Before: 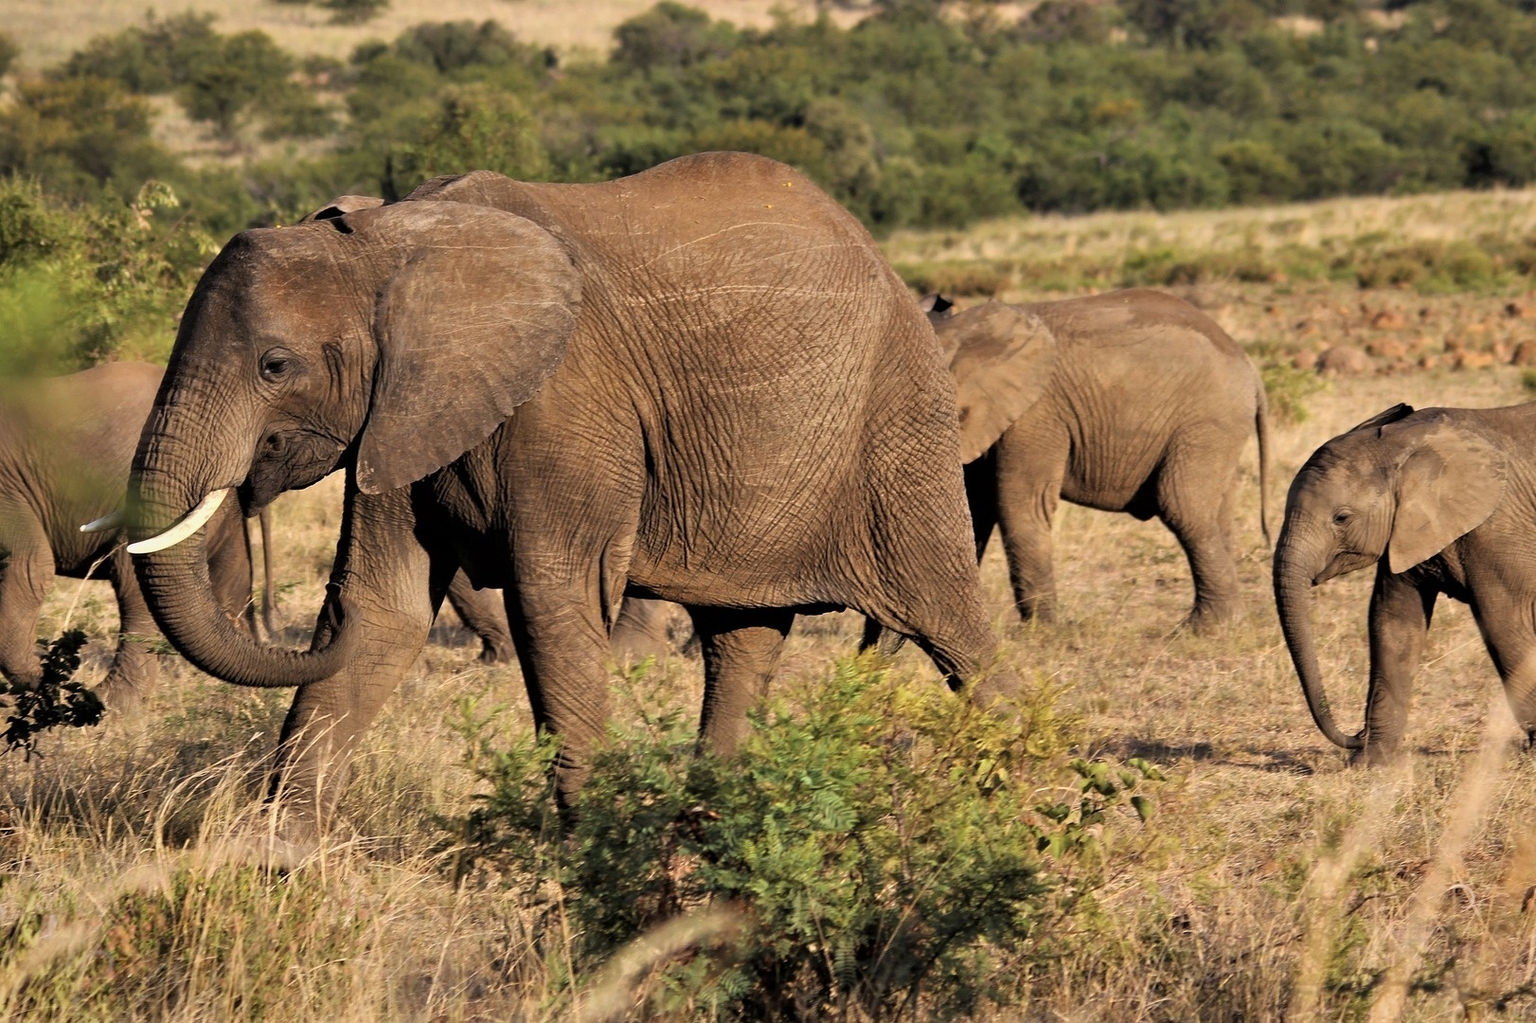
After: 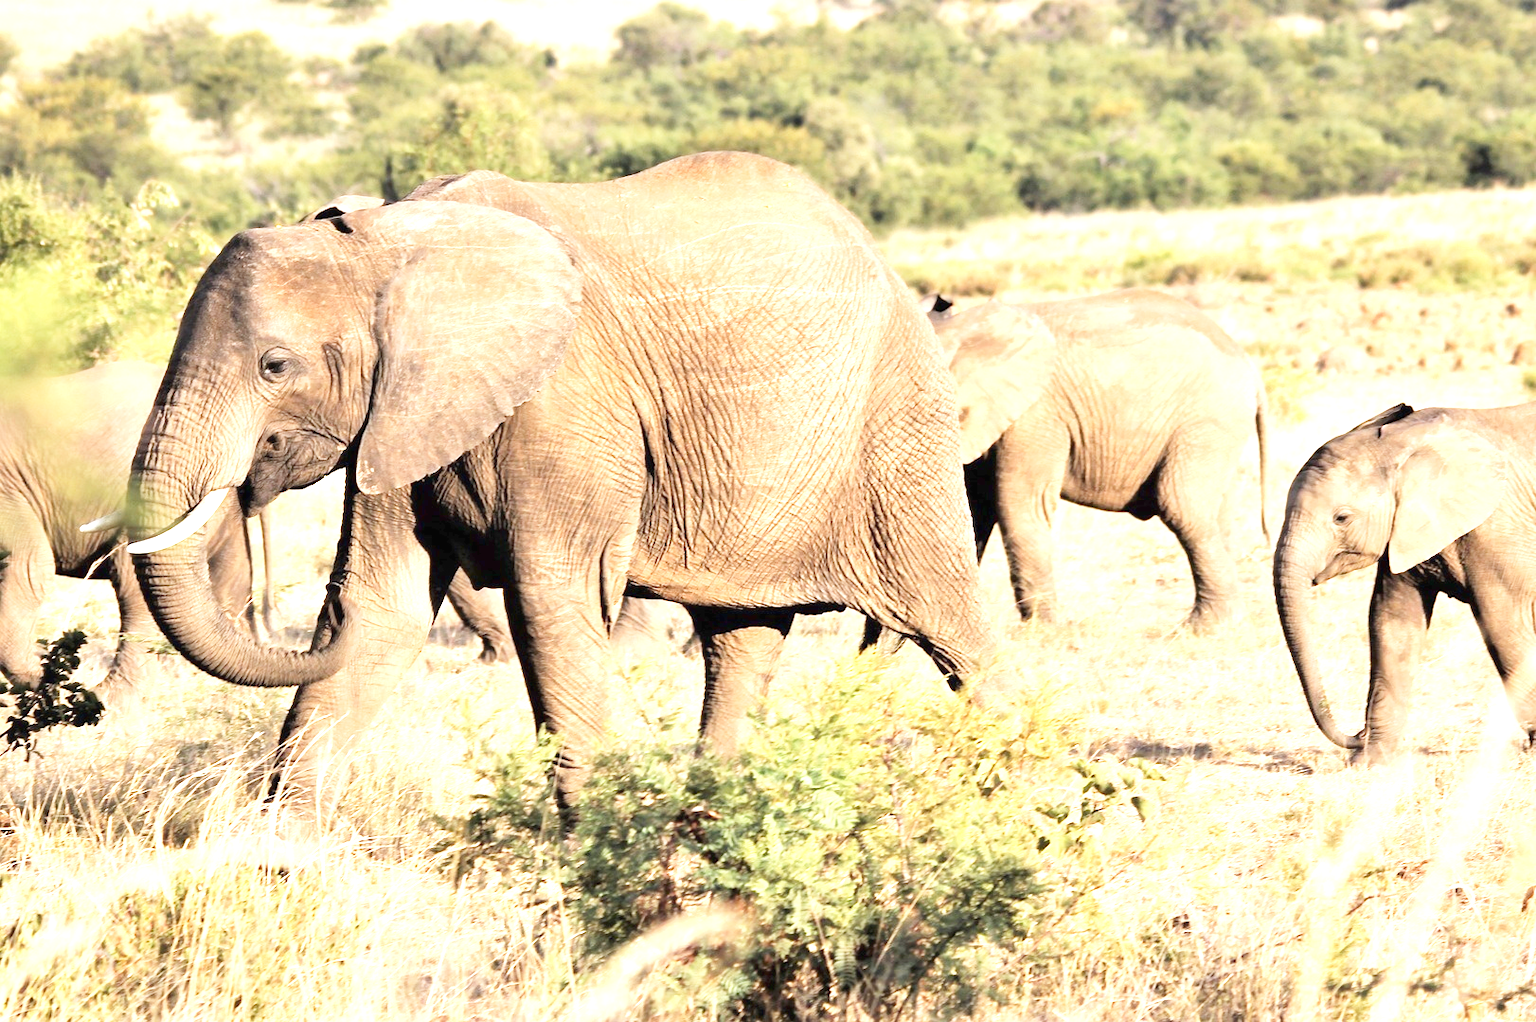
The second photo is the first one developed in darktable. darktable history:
exposure: black level correction 0, exposure 1.967 EV, compensate exposure bias true, compensate highlight preservation false
contrast equalizer: octaves 7, y [[0.5 ×4, 0.467, 0.376], [0.5 ×6], [0.5 ×6], [0 ×6], [0 ×6]]
base curve: curves: ch0 [(0, 0) (0.204, 0.334) (0.55, 0.733) (1, 1)], preserve colors none
